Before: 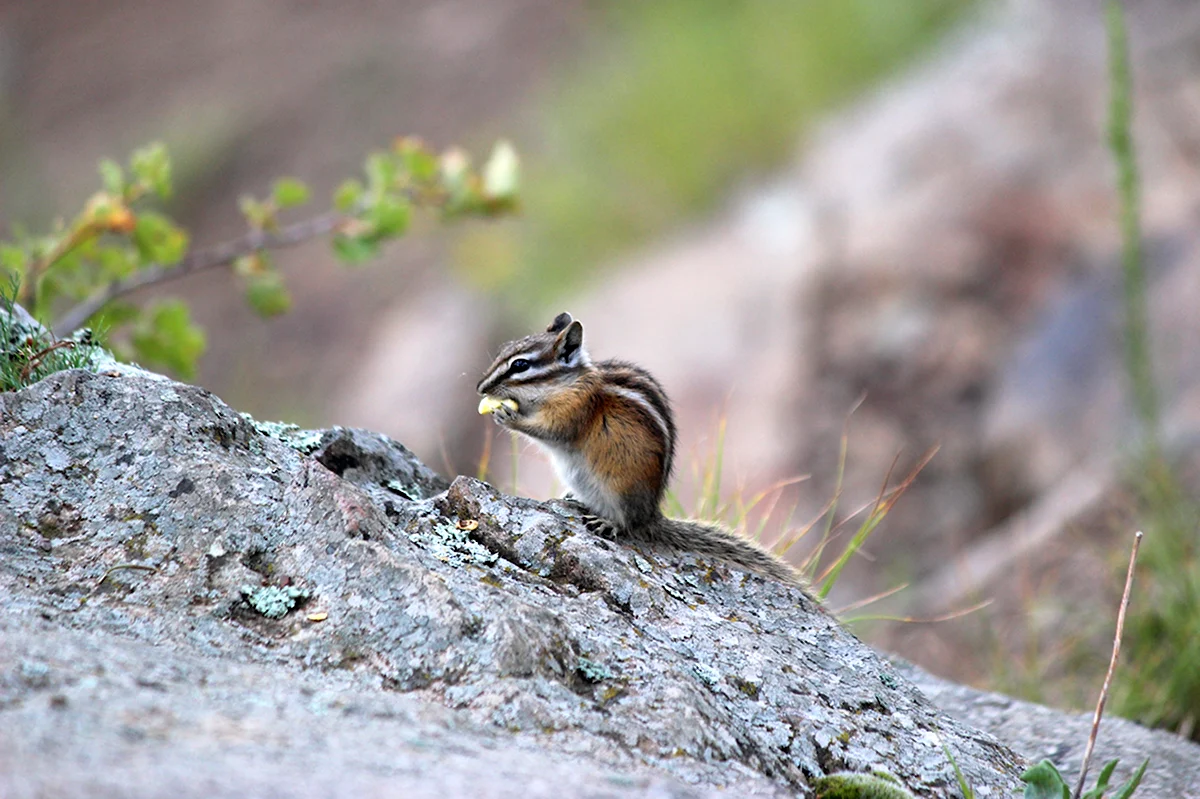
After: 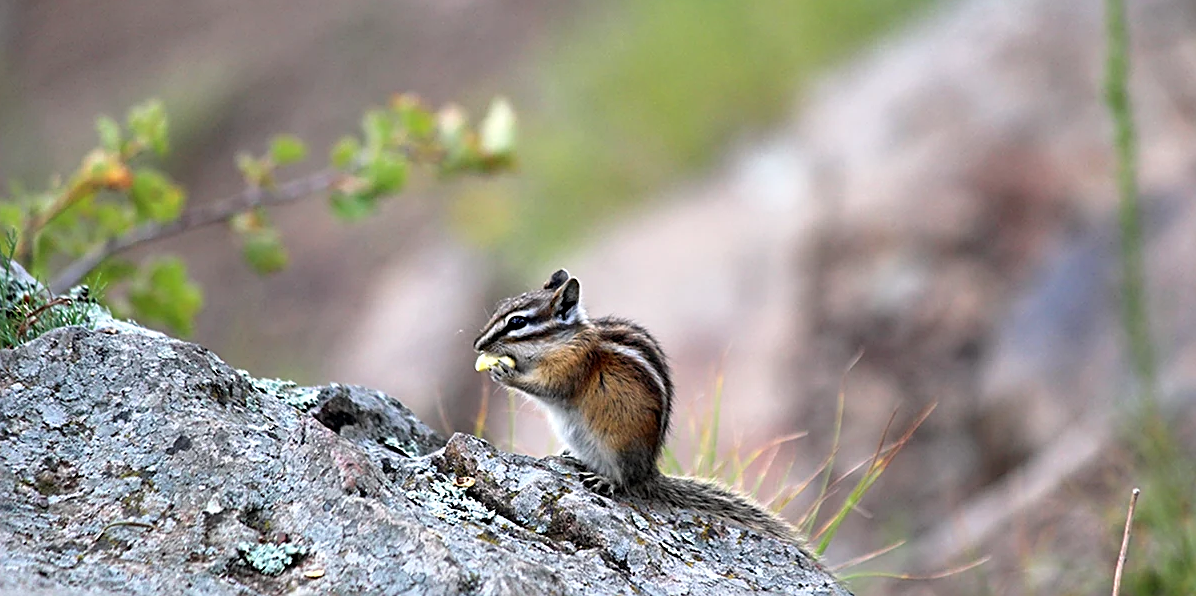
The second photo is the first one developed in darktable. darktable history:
tone equalizer: on, module defaults
crop: left 0.27%, top 5.466%, bottom 19.899%
sharpen: on, module defaults
